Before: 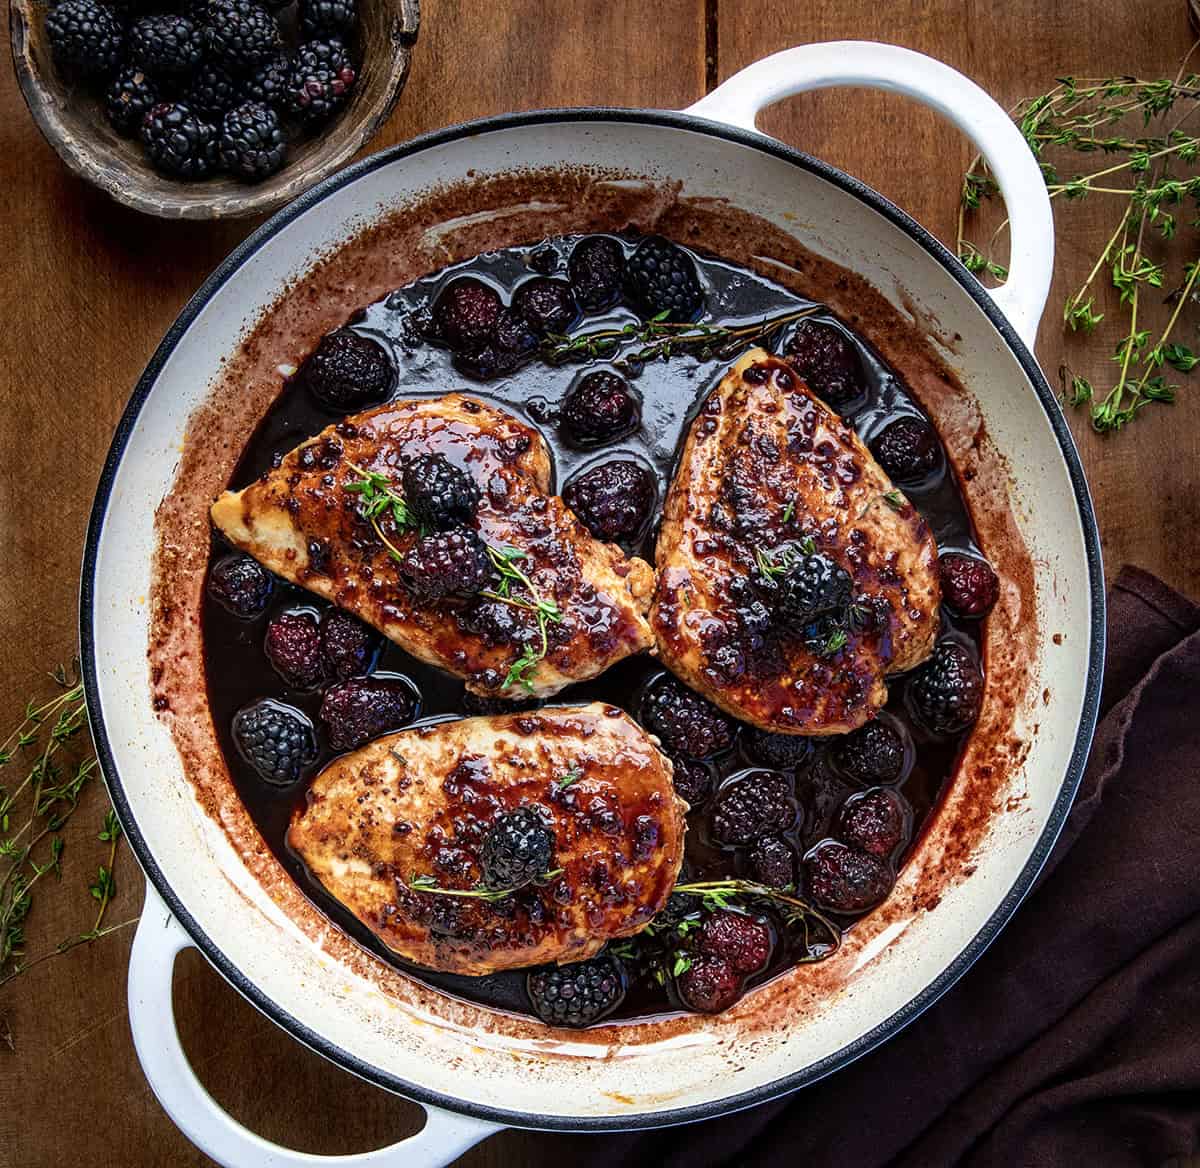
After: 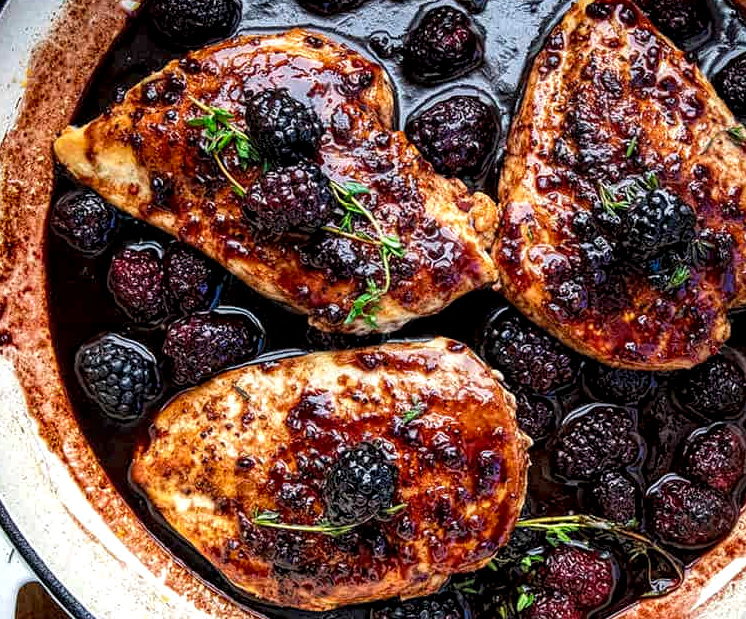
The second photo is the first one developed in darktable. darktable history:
crop: left 13.084%, top 31.276%, right 24.696%, bottom 15.706%
local contrast: highlights 100%, shadows 98%, detail 200%, midtone range 0.2
